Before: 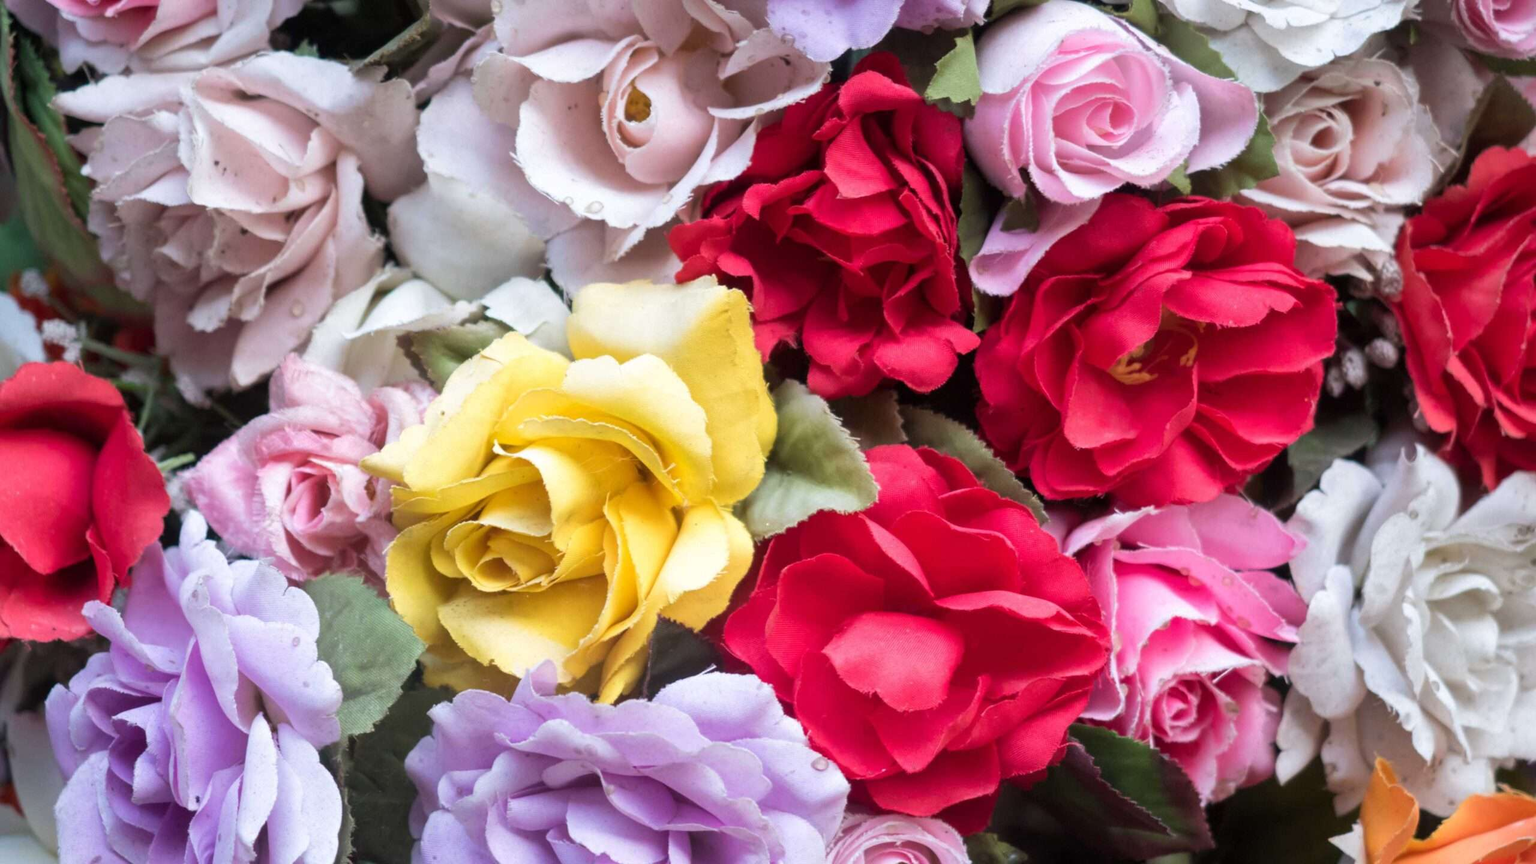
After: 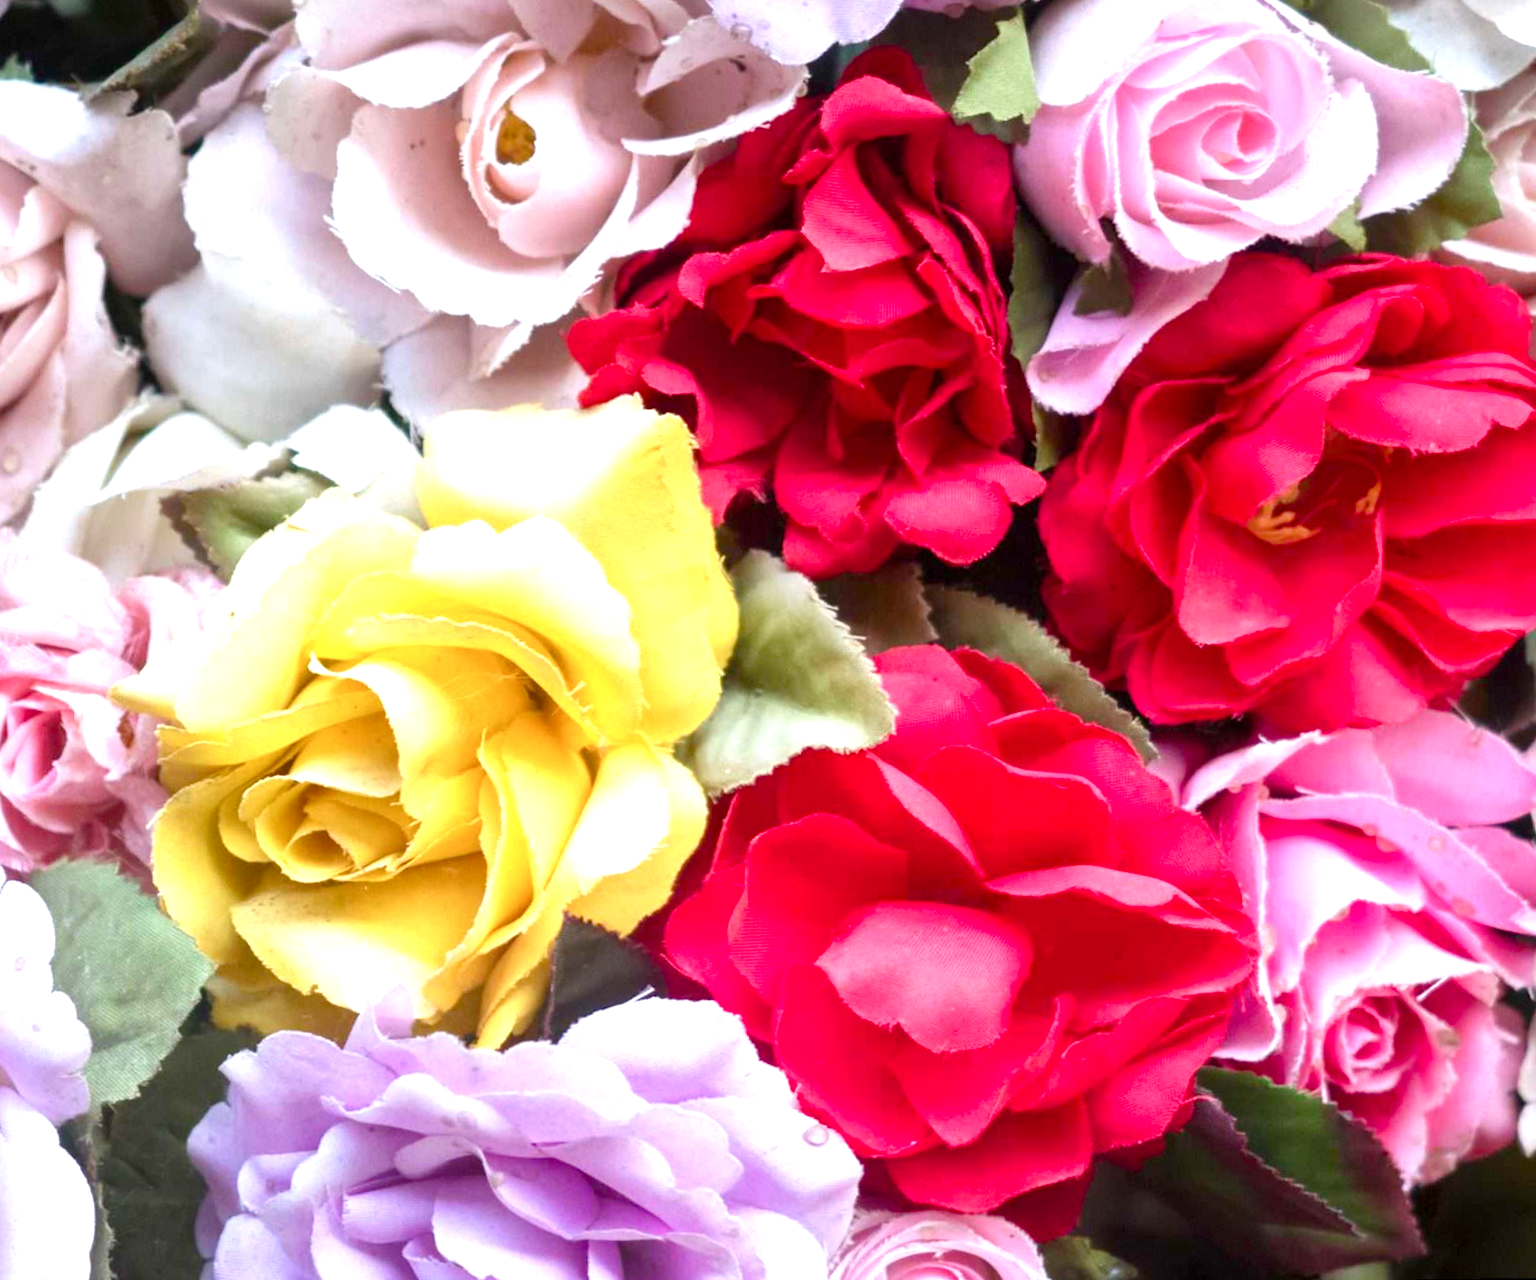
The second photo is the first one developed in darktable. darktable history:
color balance rgb: perceptual saturation grading › global saturation 20%, perceptual saturation grading › highlights -25%, perceptual saturation grading › shadows 25%
crop and rotate: left 17.732%, right 15.423%
rotate and perspective: rotation -1.32°, lens shift (horizontal) -0.031, crop left 0.015, crop right 0.985, crop top 0.047, crop bottom 0.982
exposure: exposure 0.766 EV, compensate highlight preservation false
